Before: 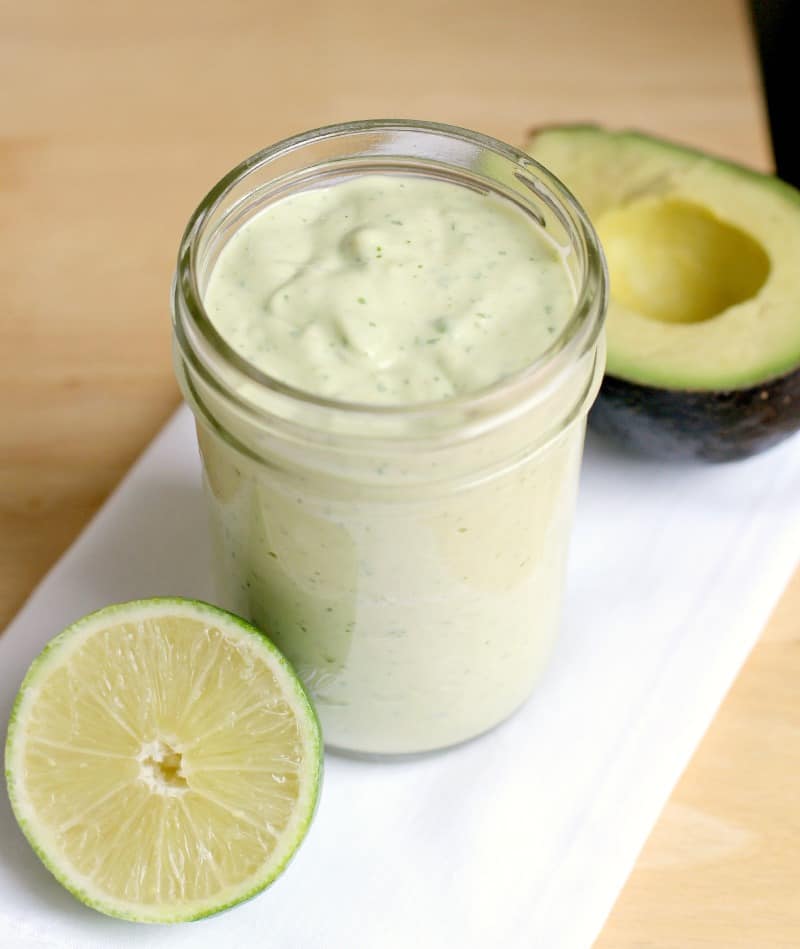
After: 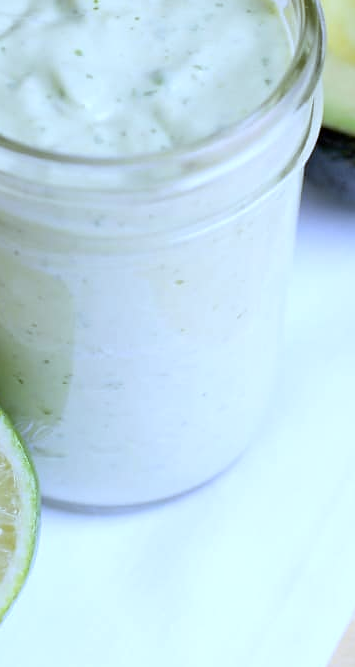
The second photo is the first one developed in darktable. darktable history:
crop: left 35.432%, top 26.233%, right 20.145%, bottom 3.432%
sharpen: radius 1, threshold 1
white balance: red 0.871, blue 1.249
